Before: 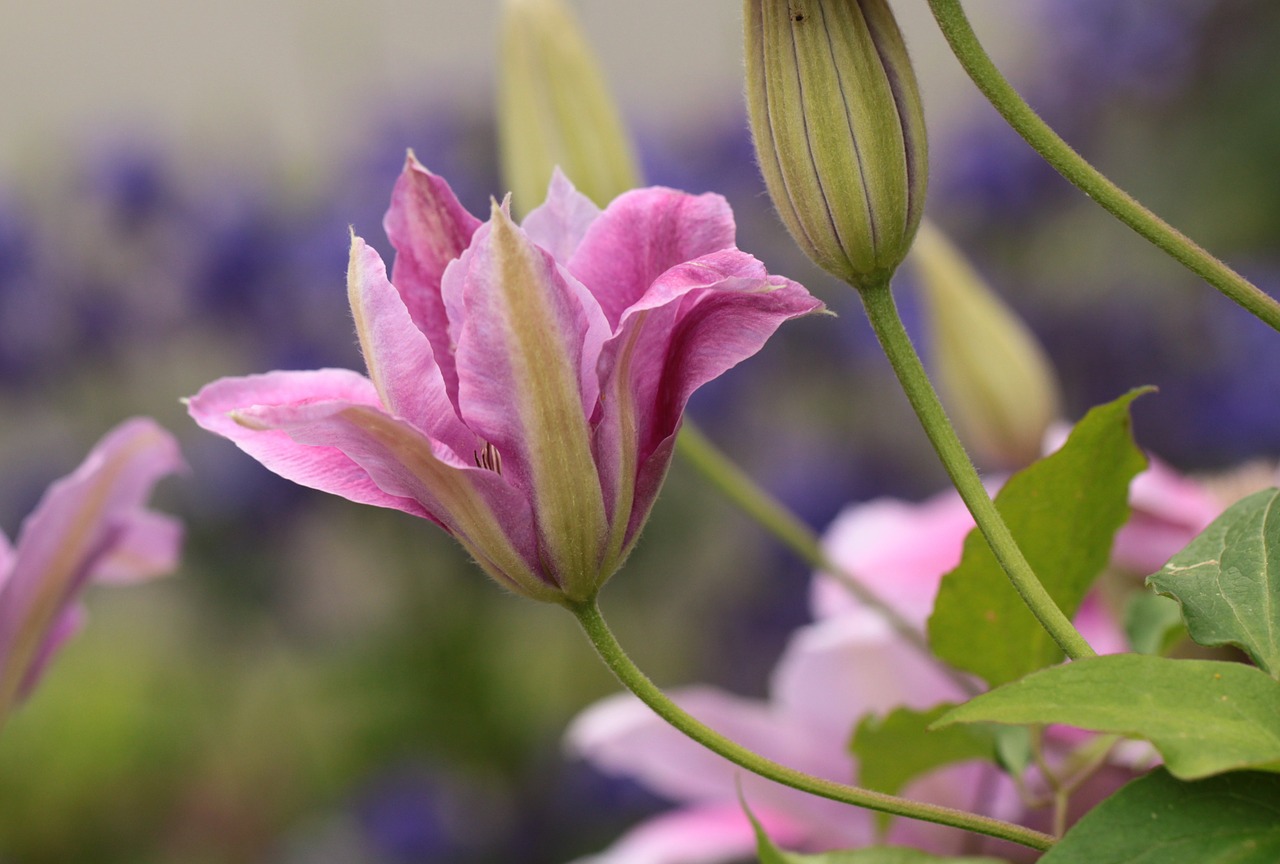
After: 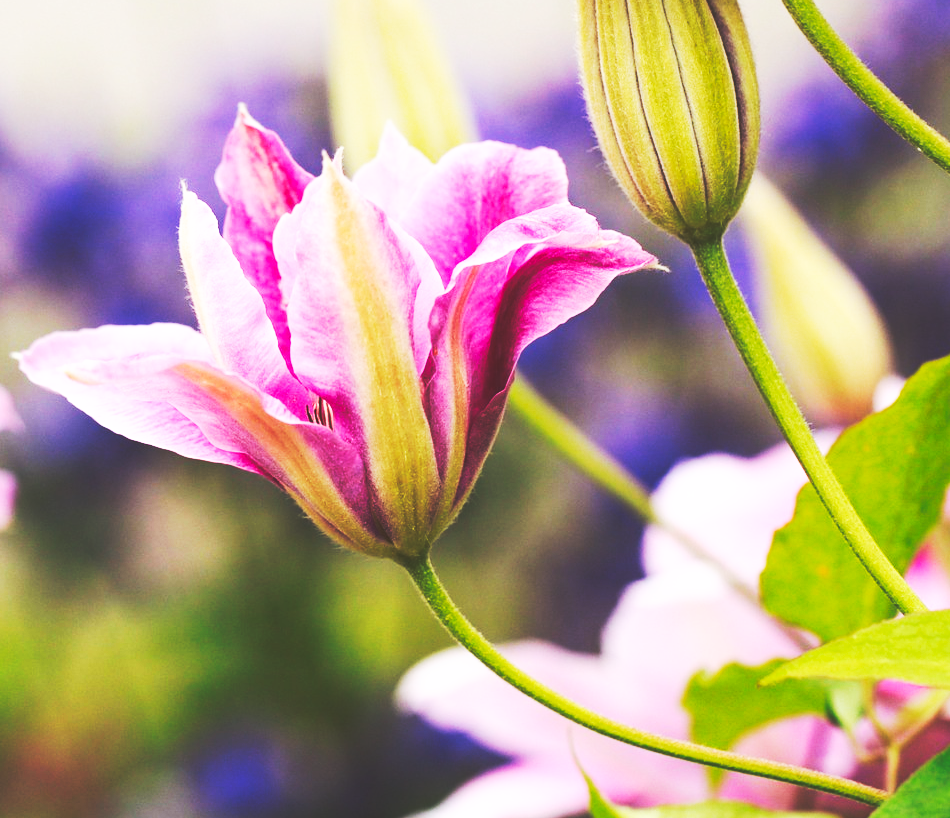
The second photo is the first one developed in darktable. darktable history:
base curve: curves: ch0 [(0, 0.015) (0.085, 0.116) (0.134, 0.298) (0.19, 0.545) (0.296, 0.764) (0.599, 0.982) (1, 1)], preserve colors none
crop and rotate: left 13.15%, top 5.251%, right 12.609%
